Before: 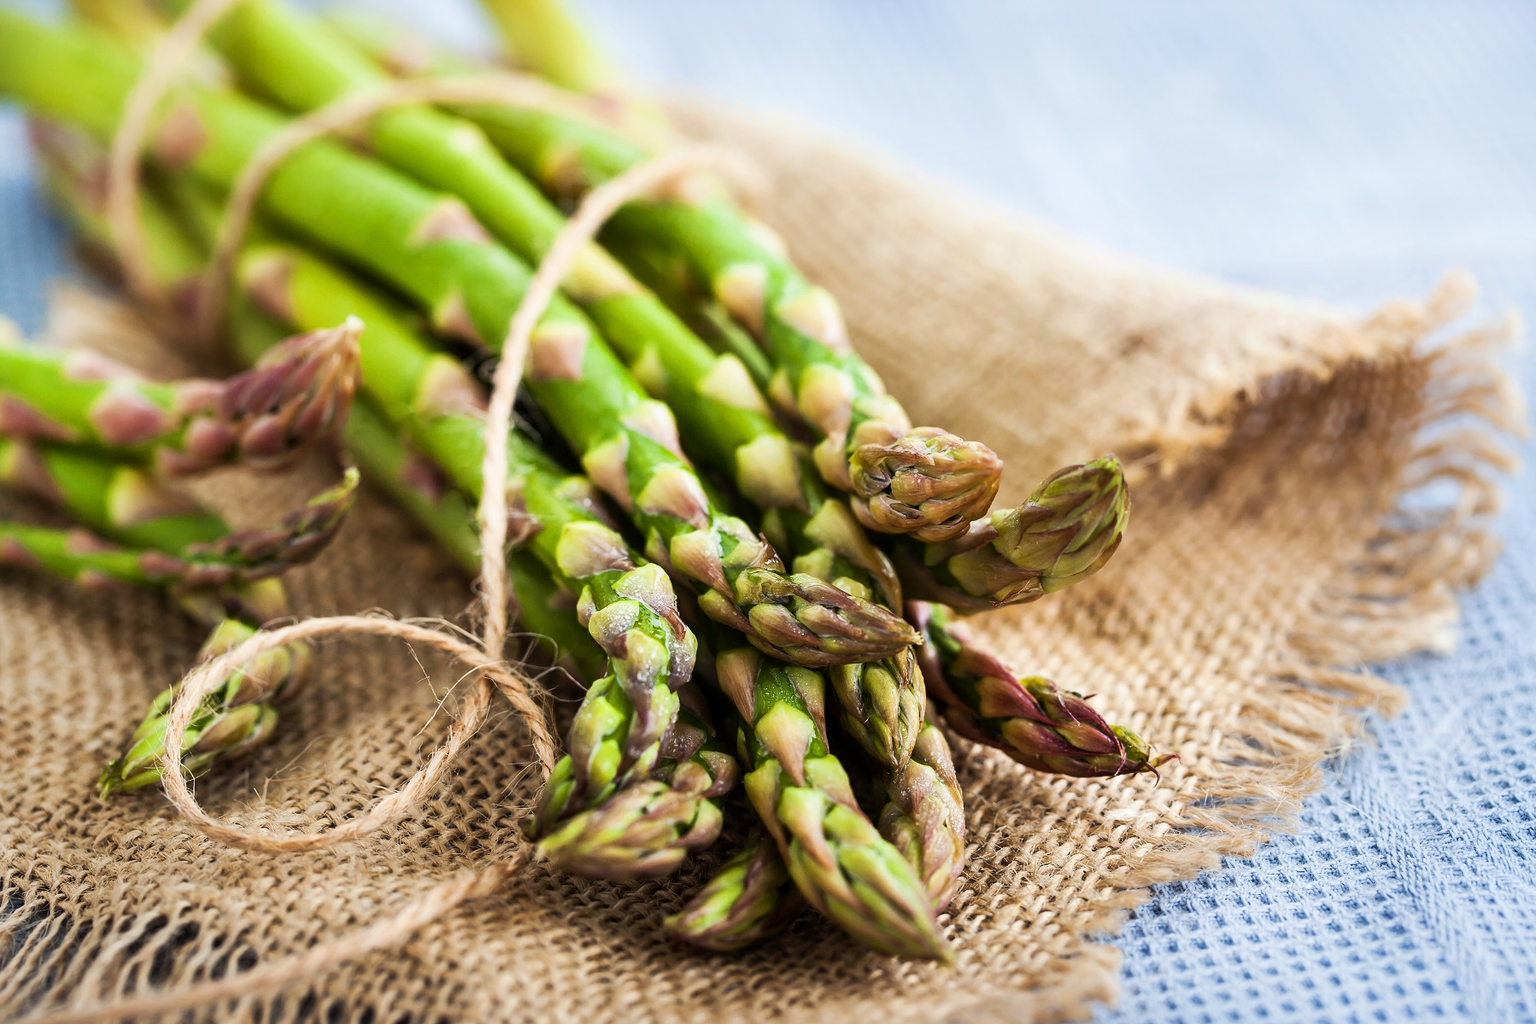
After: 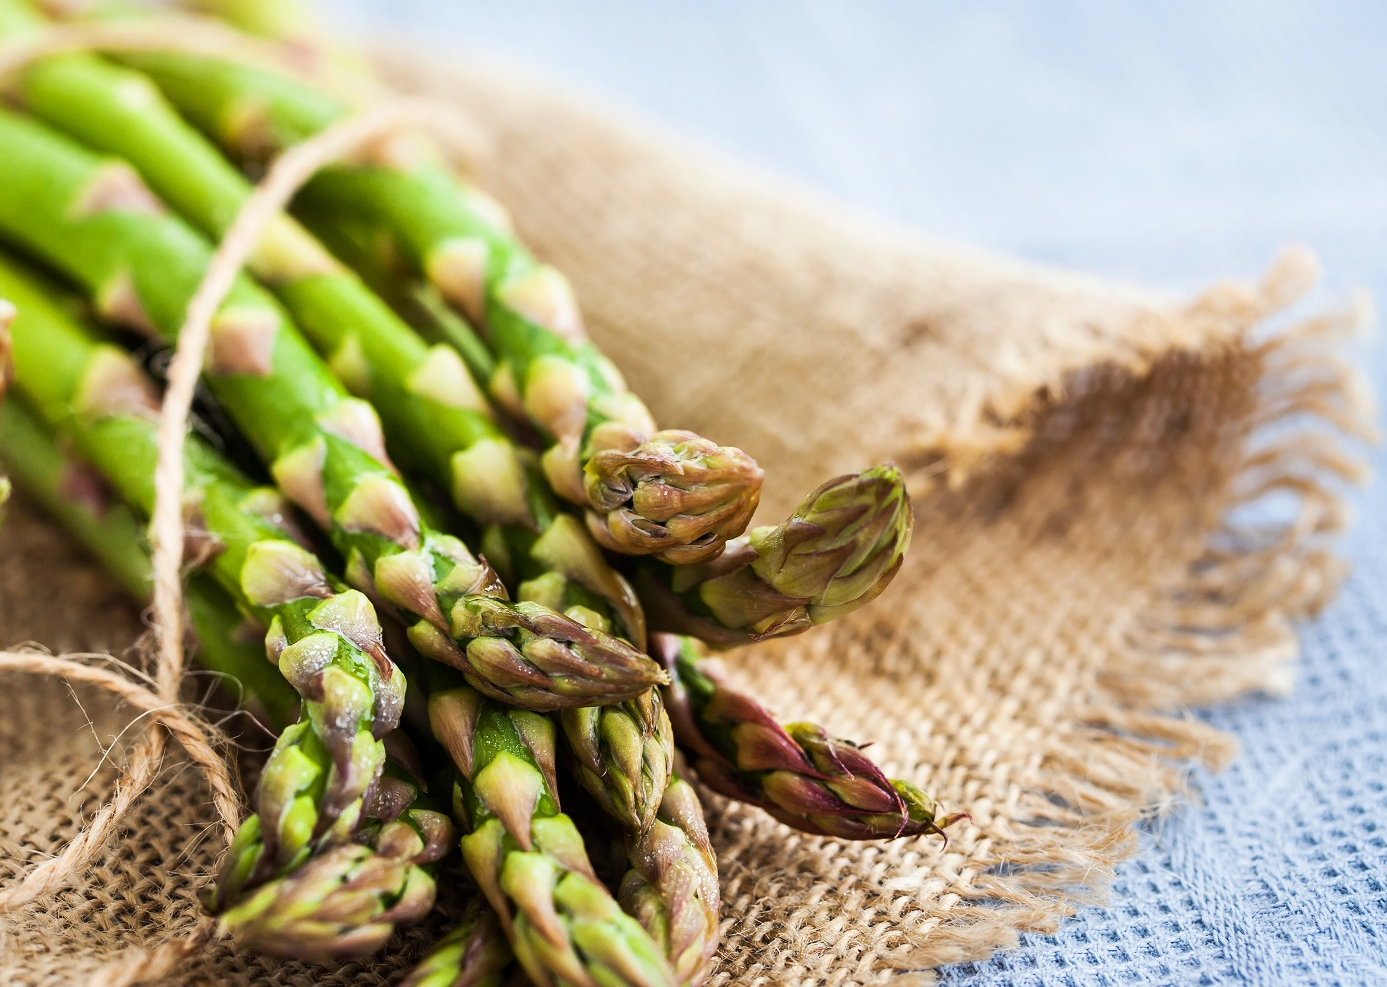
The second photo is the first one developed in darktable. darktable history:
crop: left 22.809%, top 5.889%, bottom 11.753%
